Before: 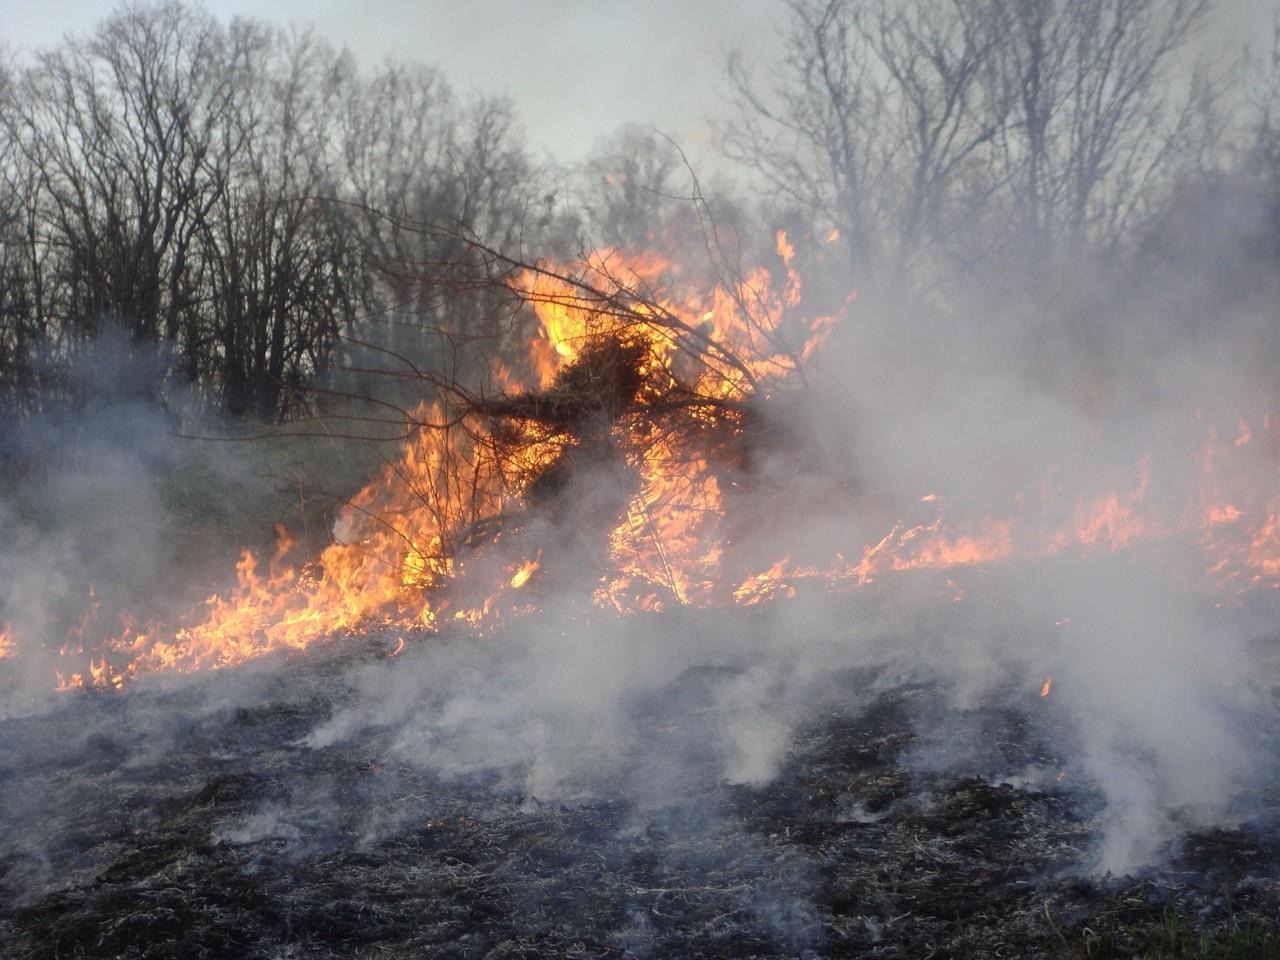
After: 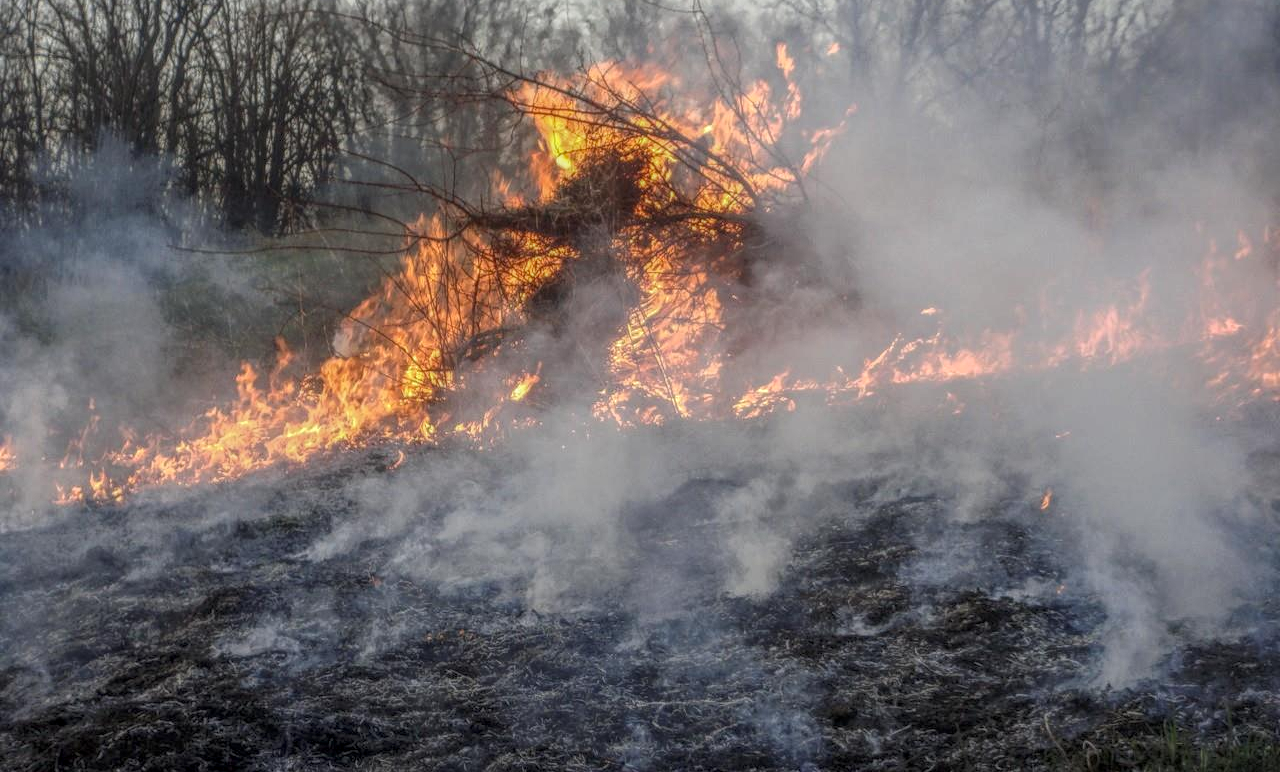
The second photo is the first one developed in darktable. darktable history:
local contrast: highlights 20%, shadows 23%, detail 201%, midtone range 0.2
crop and rotate: top 19.497%
